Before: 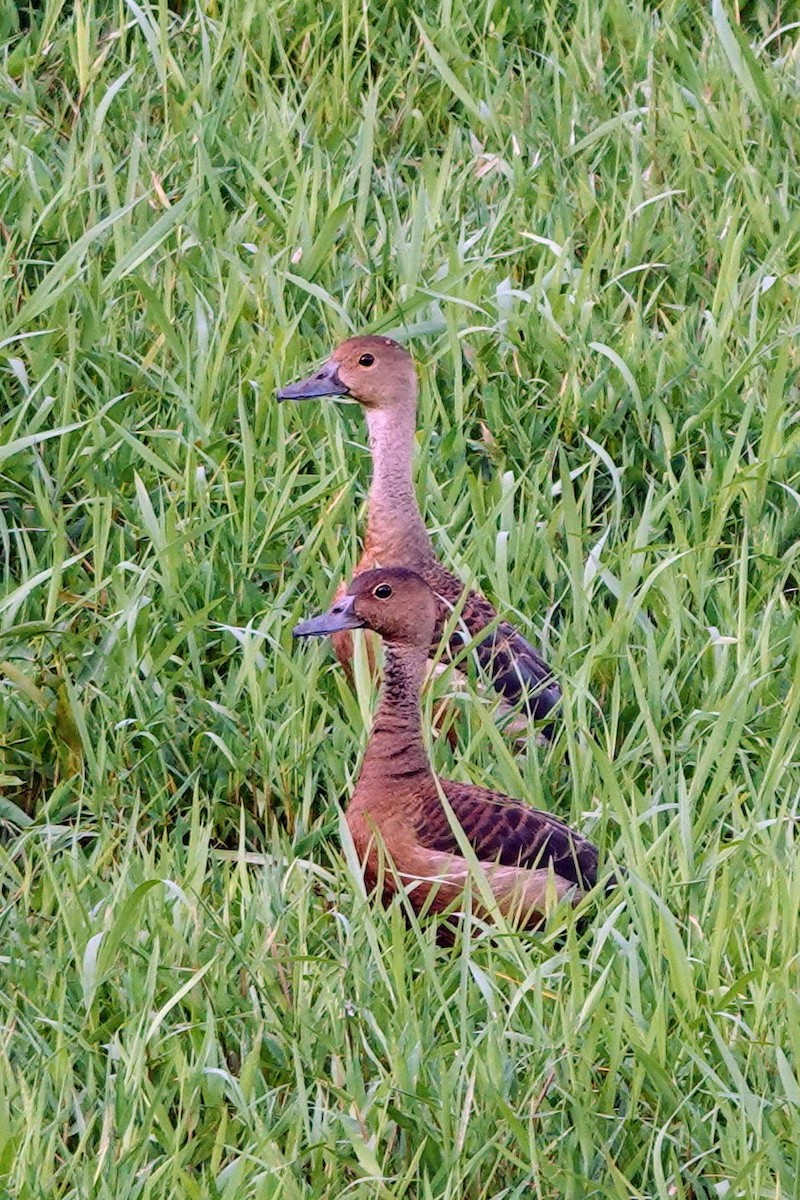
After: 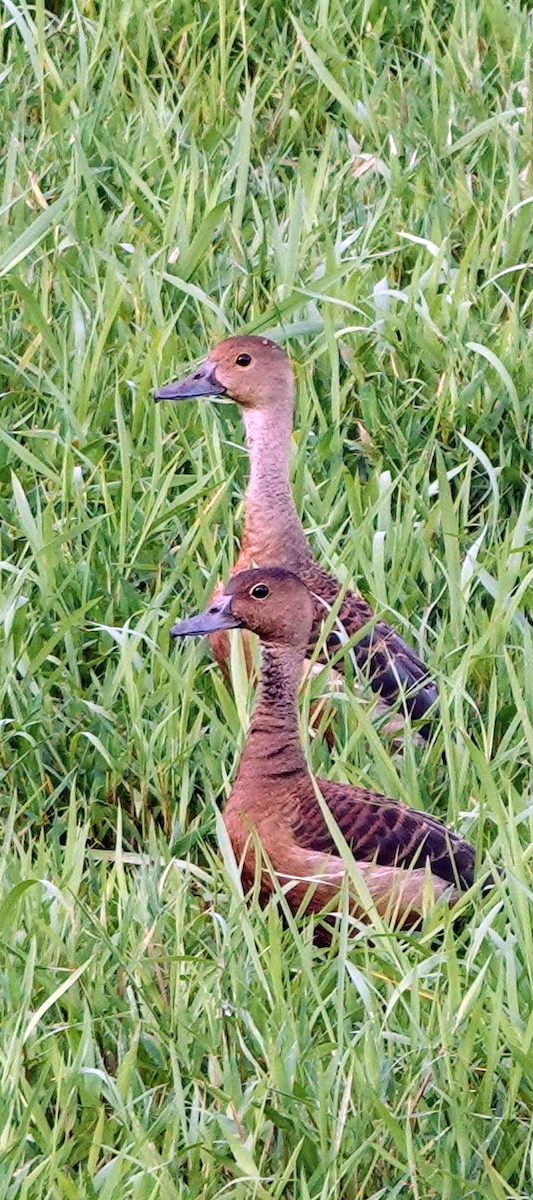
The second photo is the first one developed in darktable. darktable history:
shadows and highlights: radius 44.78, white point adjustment 6.64, compress 79.65%, highlights color adjustment 78.42%, soften with gaussian
crop: left 15.419%, right 17.914%
